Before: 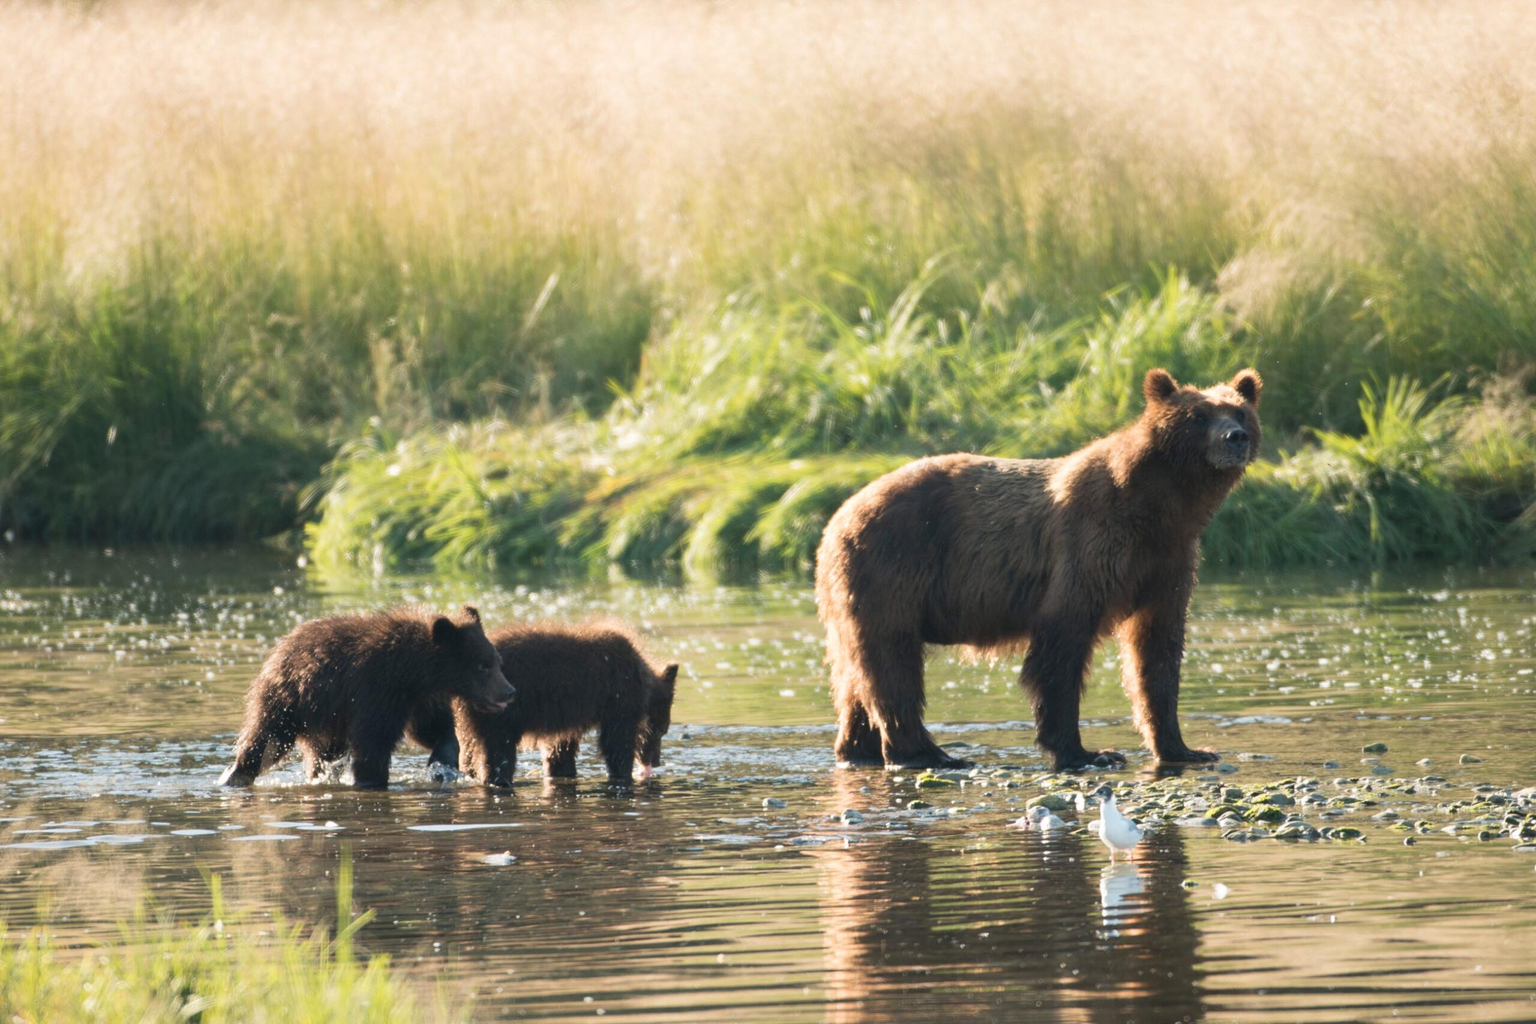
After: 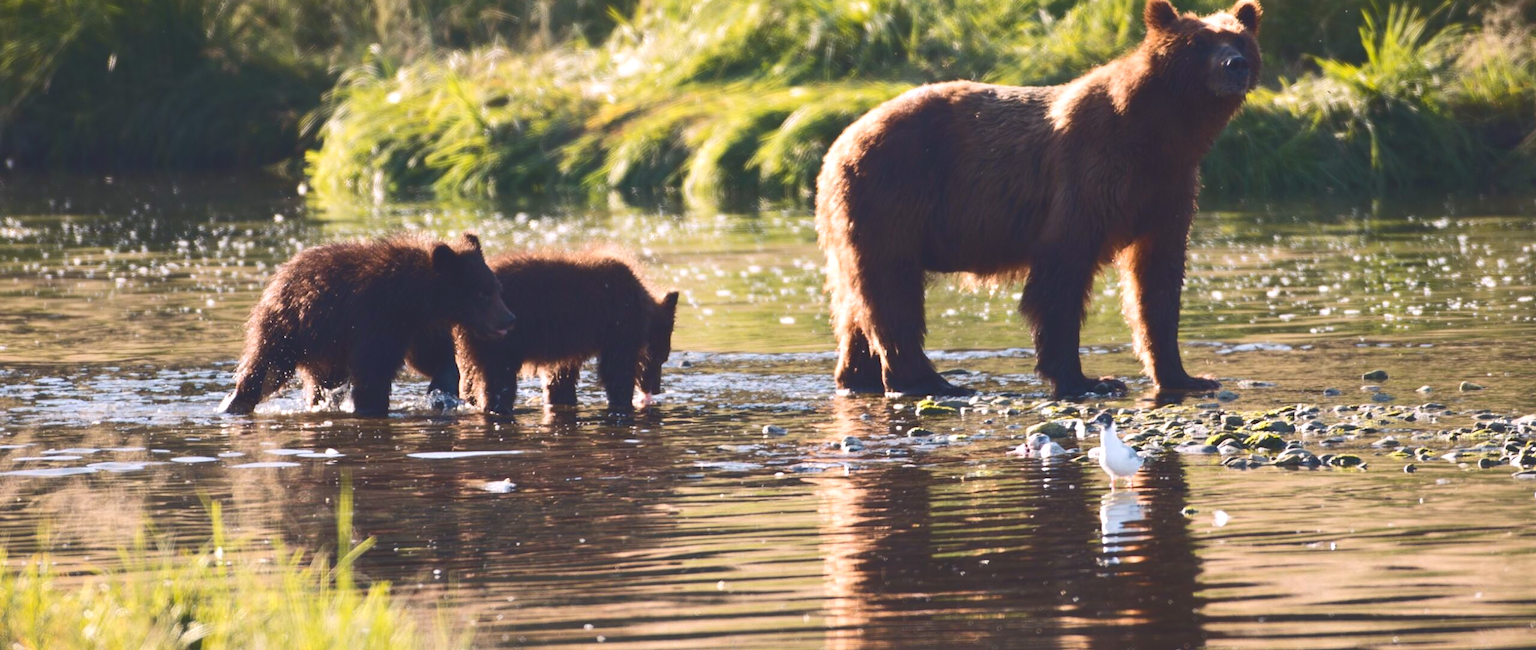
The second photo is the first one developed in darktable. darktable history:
crop and rotate: top 36.435%
tone curve: curves: ch0 [(0, 0.142) (0.384, 0.314) (0.752, 0.711) (0.991, 0.95)]; ch1 [(0.006, 0.129) (0.346, 0.384) (1, 1)]; ch2 [(0.003, 0.057) (0.261, 0.248) (1, 1)], color space Lab, independent channels
color balance rgb: linear chroma grading › global chroma 10%, global vibrance 10%, contrast 15%, saturation formula JzAzBz (2021)
